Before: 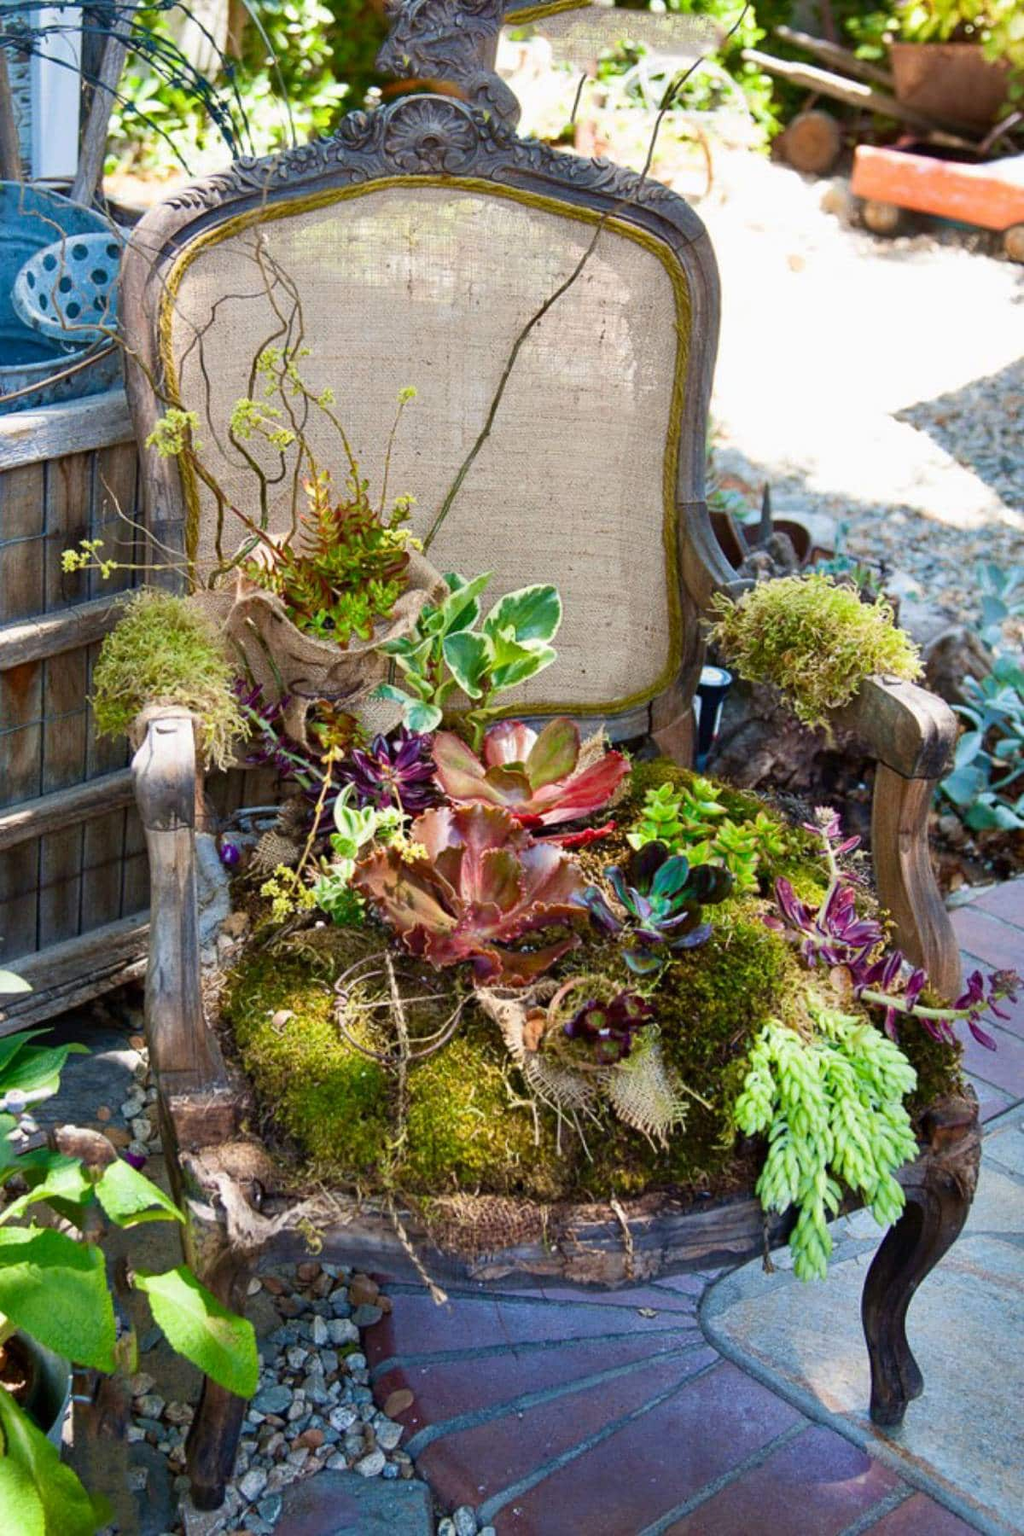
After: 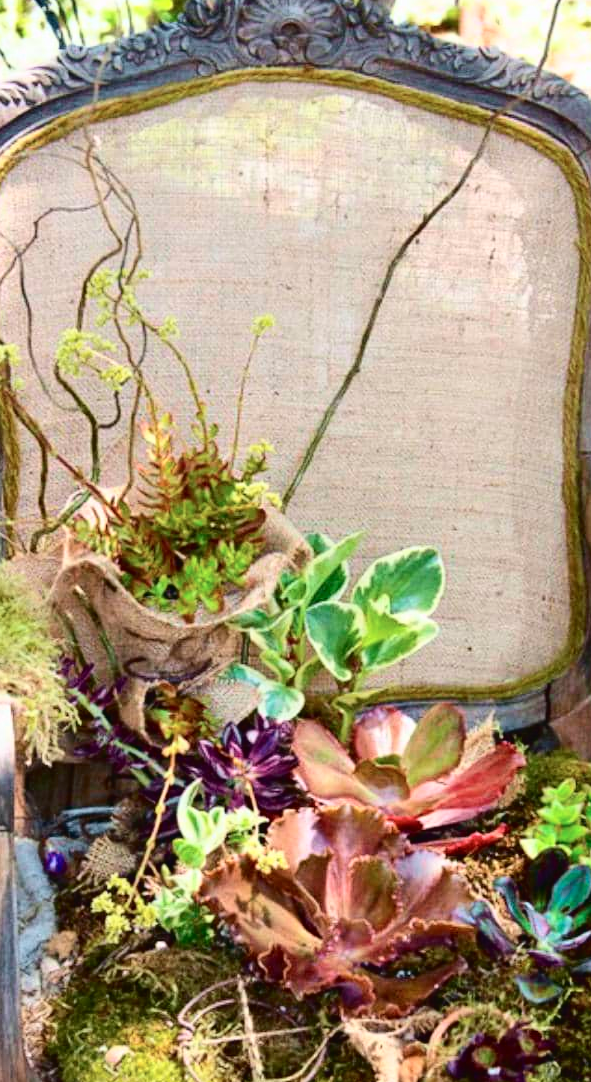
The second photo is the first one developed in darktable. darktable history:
crop: left 17.835%, top 7.675%, right 32.881%, bottom 32.213%
tone curve: curves: ch0 [(0, 0.023) (0.087, 0.065) (0.184, 0.168) (0.45, 0.54) (0.57, 0.683) (0.722, 0.825) (0.877, 0.948) (1, 1)]; ch1 [(0, 0) (0.388, 0.369) (0.44, 0.44) (0.489, 0.481) (0.534, 0.551) (0.657, 0.659) (1, 1)]; ch2 [(0, 0) (0.353, 0.317) (0.408, 0.427) (0.472, 0.46) (0.5, 0.496) (0.537, 0.539) (0.576, 0.592) (0.625, 0.631) (1, 1)], color space Lab, independent channels, preserve colors none
